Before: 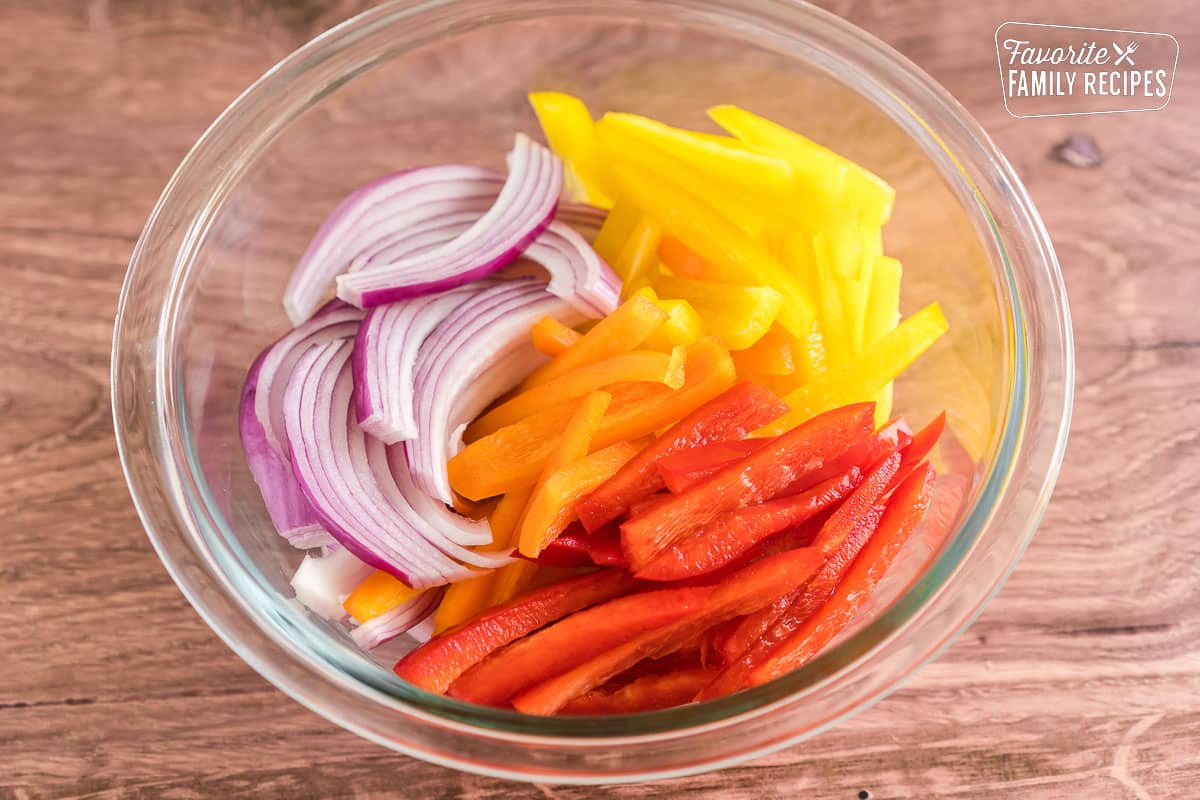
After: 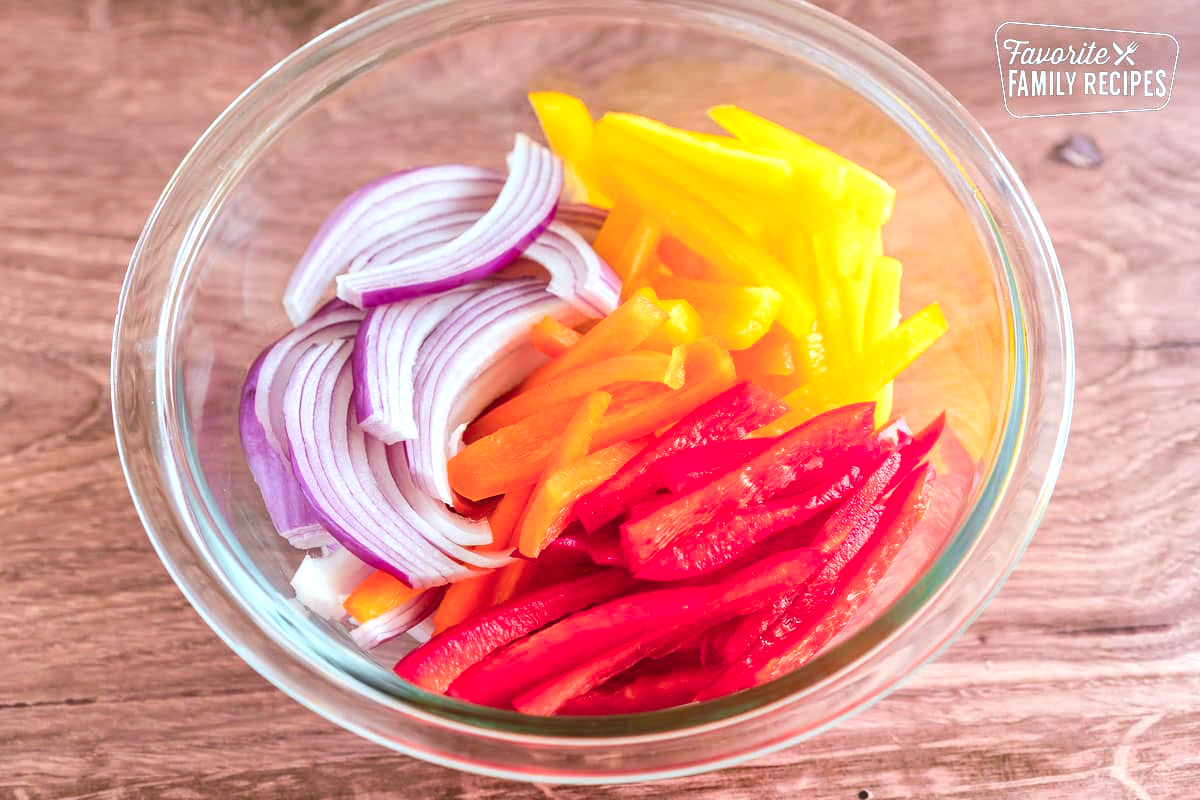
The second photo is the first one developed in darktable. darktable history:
white balance: red 0.967, blue 1.049
color correction: highlights a* -4.98, highlights b* -3.76, shadows a* 3.83, shadows b* 4.08
exposure: exposure 0.367 EV, compensate highlight preservation false
color zones: curves: ch1 [(0.239, 0.552) (0.75, 0.5)]; ch2 [(0.25, 0.462) (0.749, 0.457)], mix 25.94%
